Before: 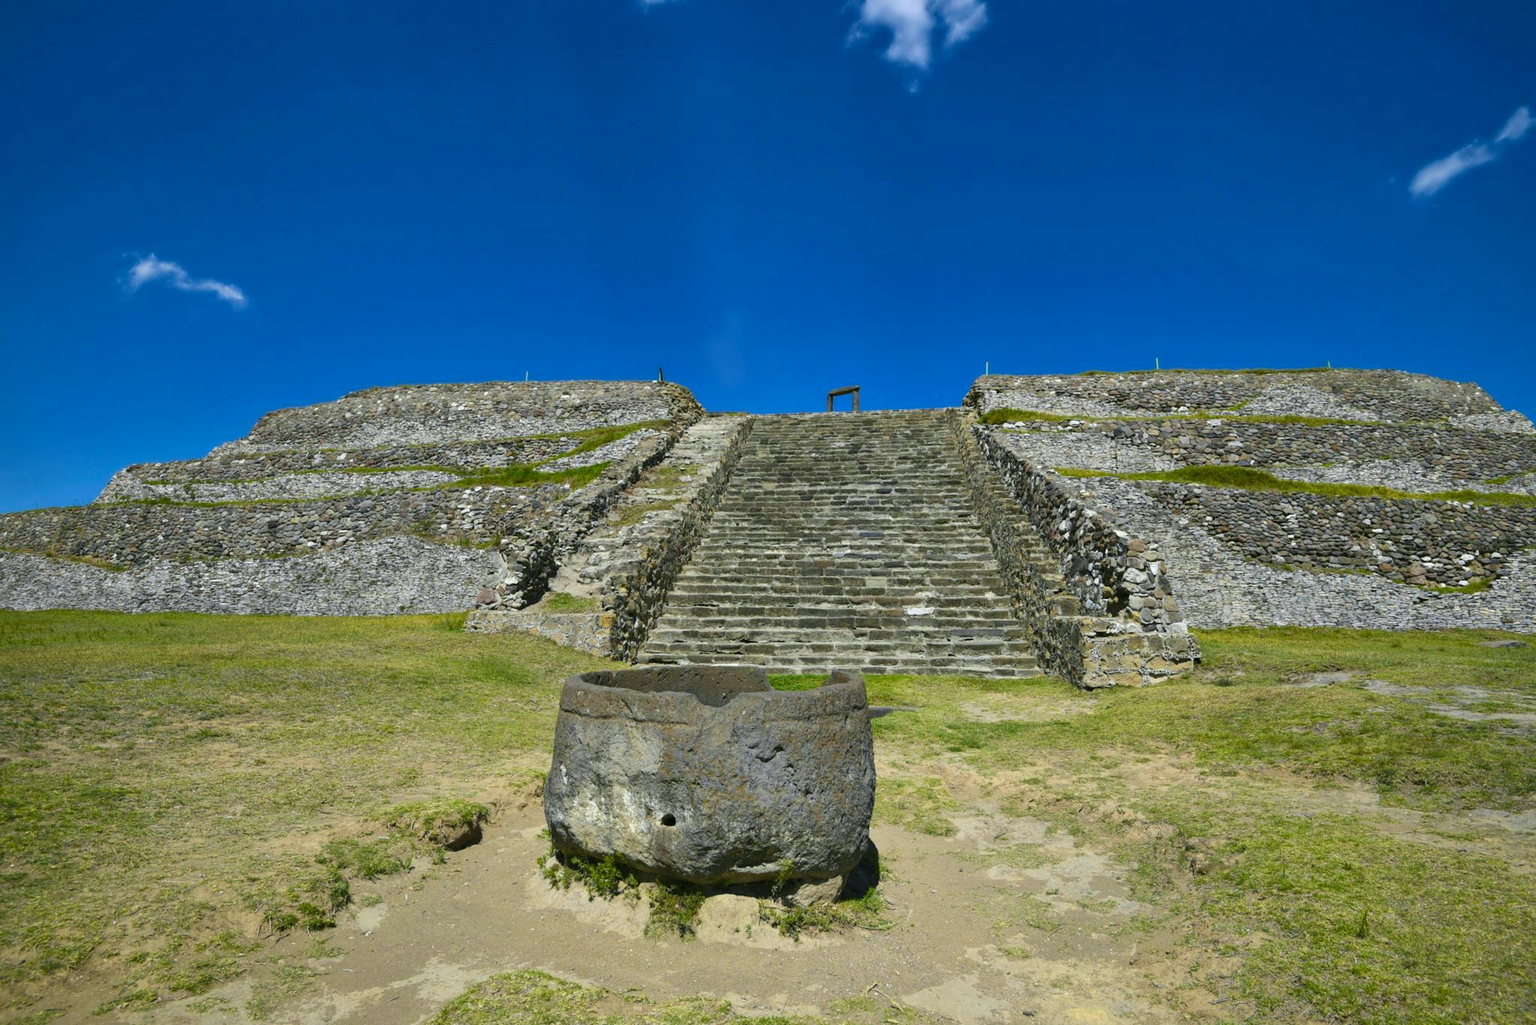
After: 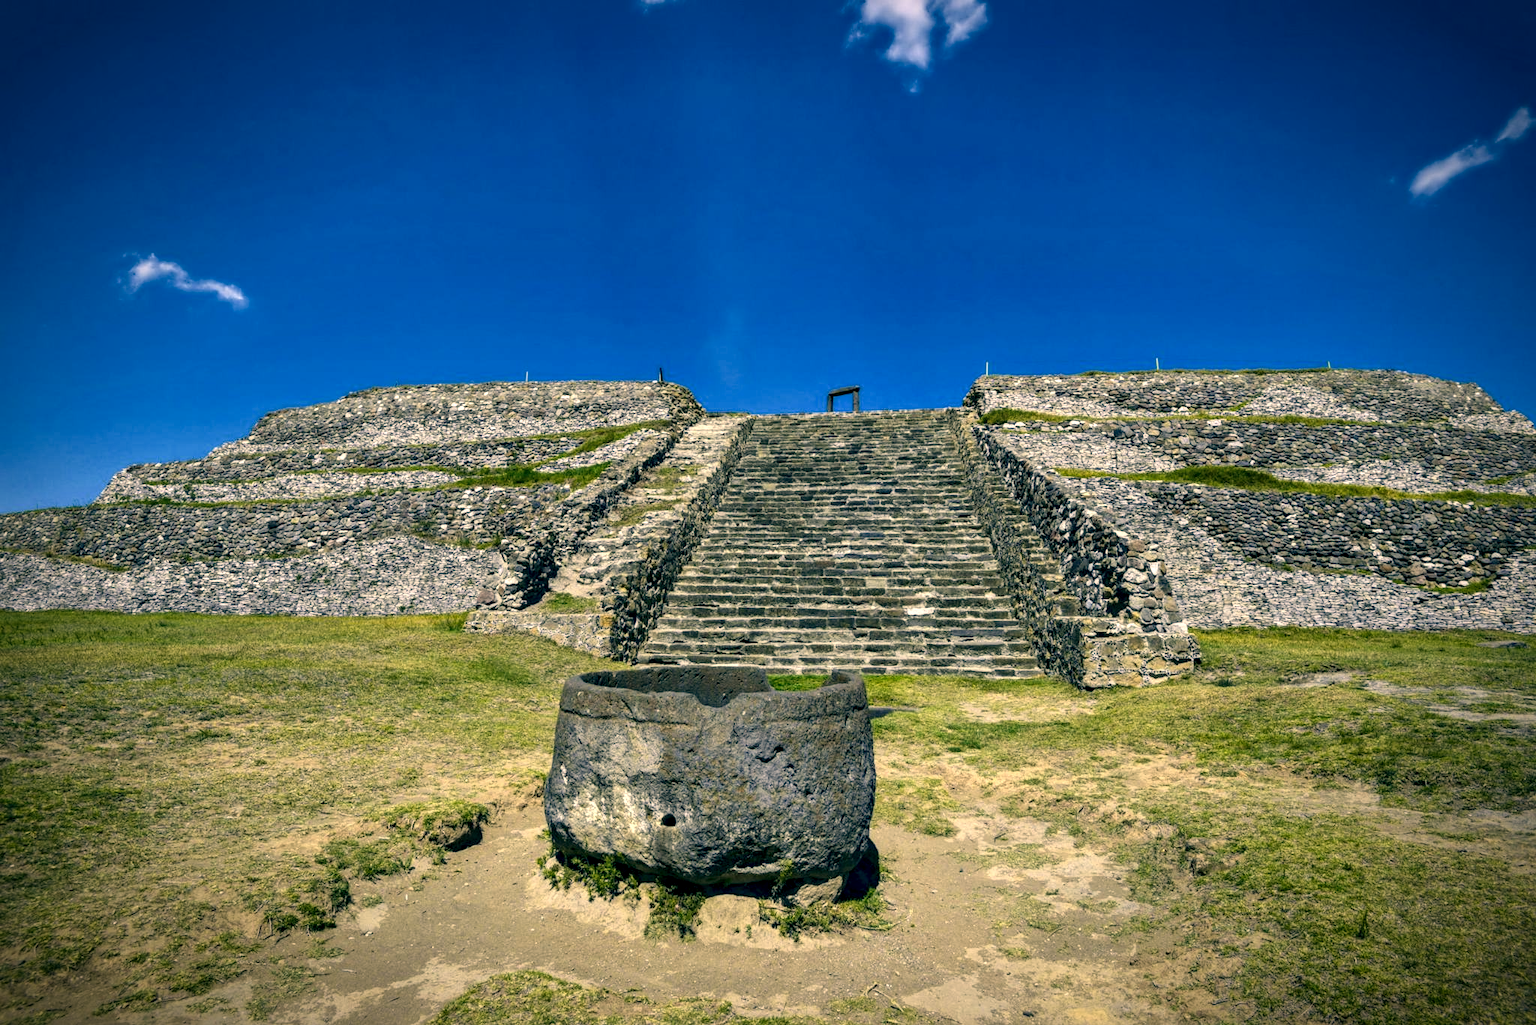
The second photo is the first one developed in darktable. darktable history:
vignetting: brightness -0.644, saturation -0.01, automatic ratio true, unbound false
color correction: highlights a* 10.3, highlights b* 14.85, shadows a* -9.67, shadows b* -14.8
local contrast: highlights 21%, shadows 71%, detail 170%
